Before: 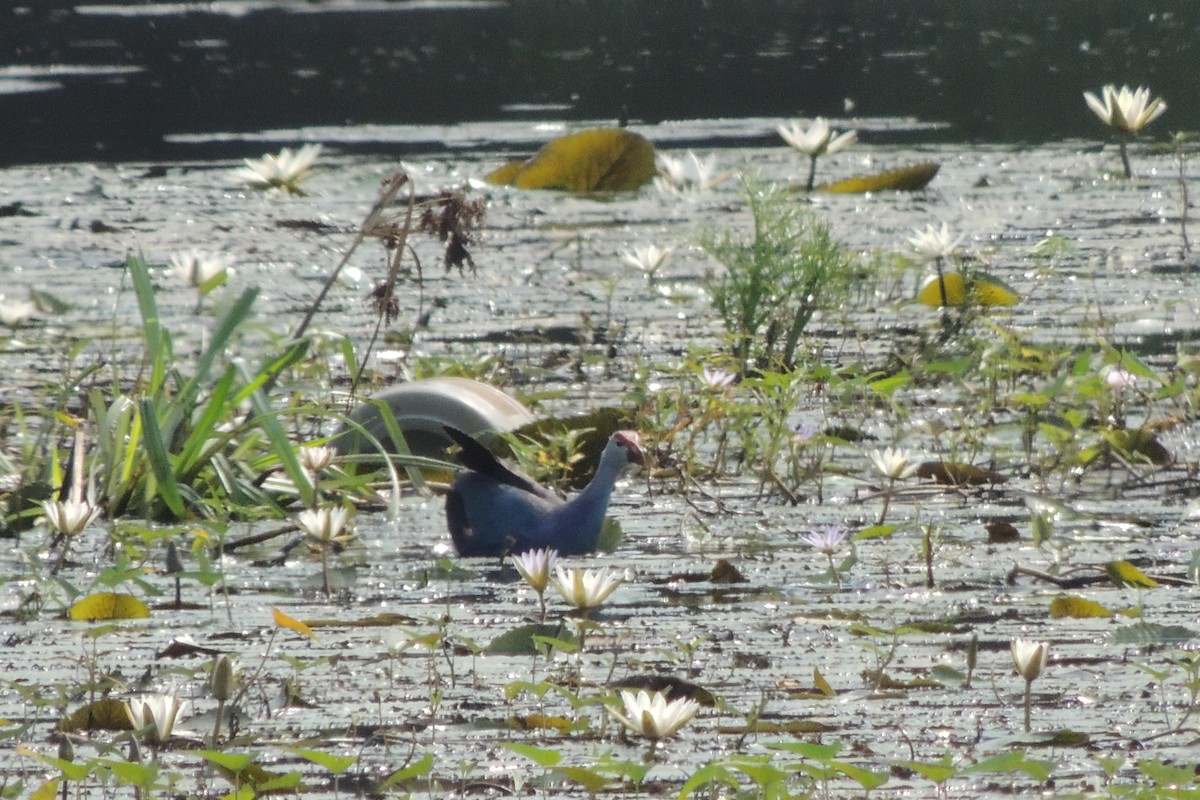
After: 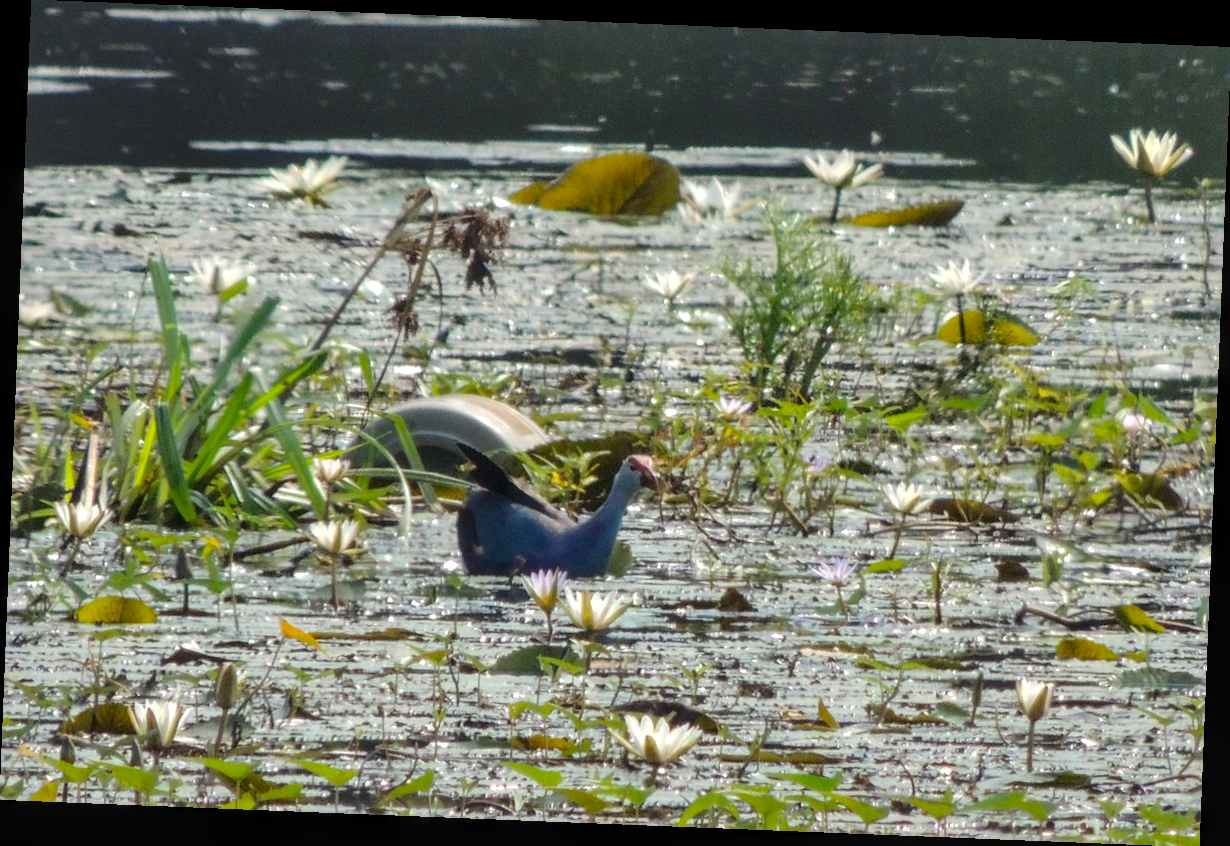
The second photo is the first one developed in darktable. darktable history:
color balance rgb: perceptual saturation grading › global saturation 30%, global vibrance 20%
local contrast: detail 130%
rotate and perspective: rotation 2.27°, automatic cropping off
tone equalizer: on, module defaults
